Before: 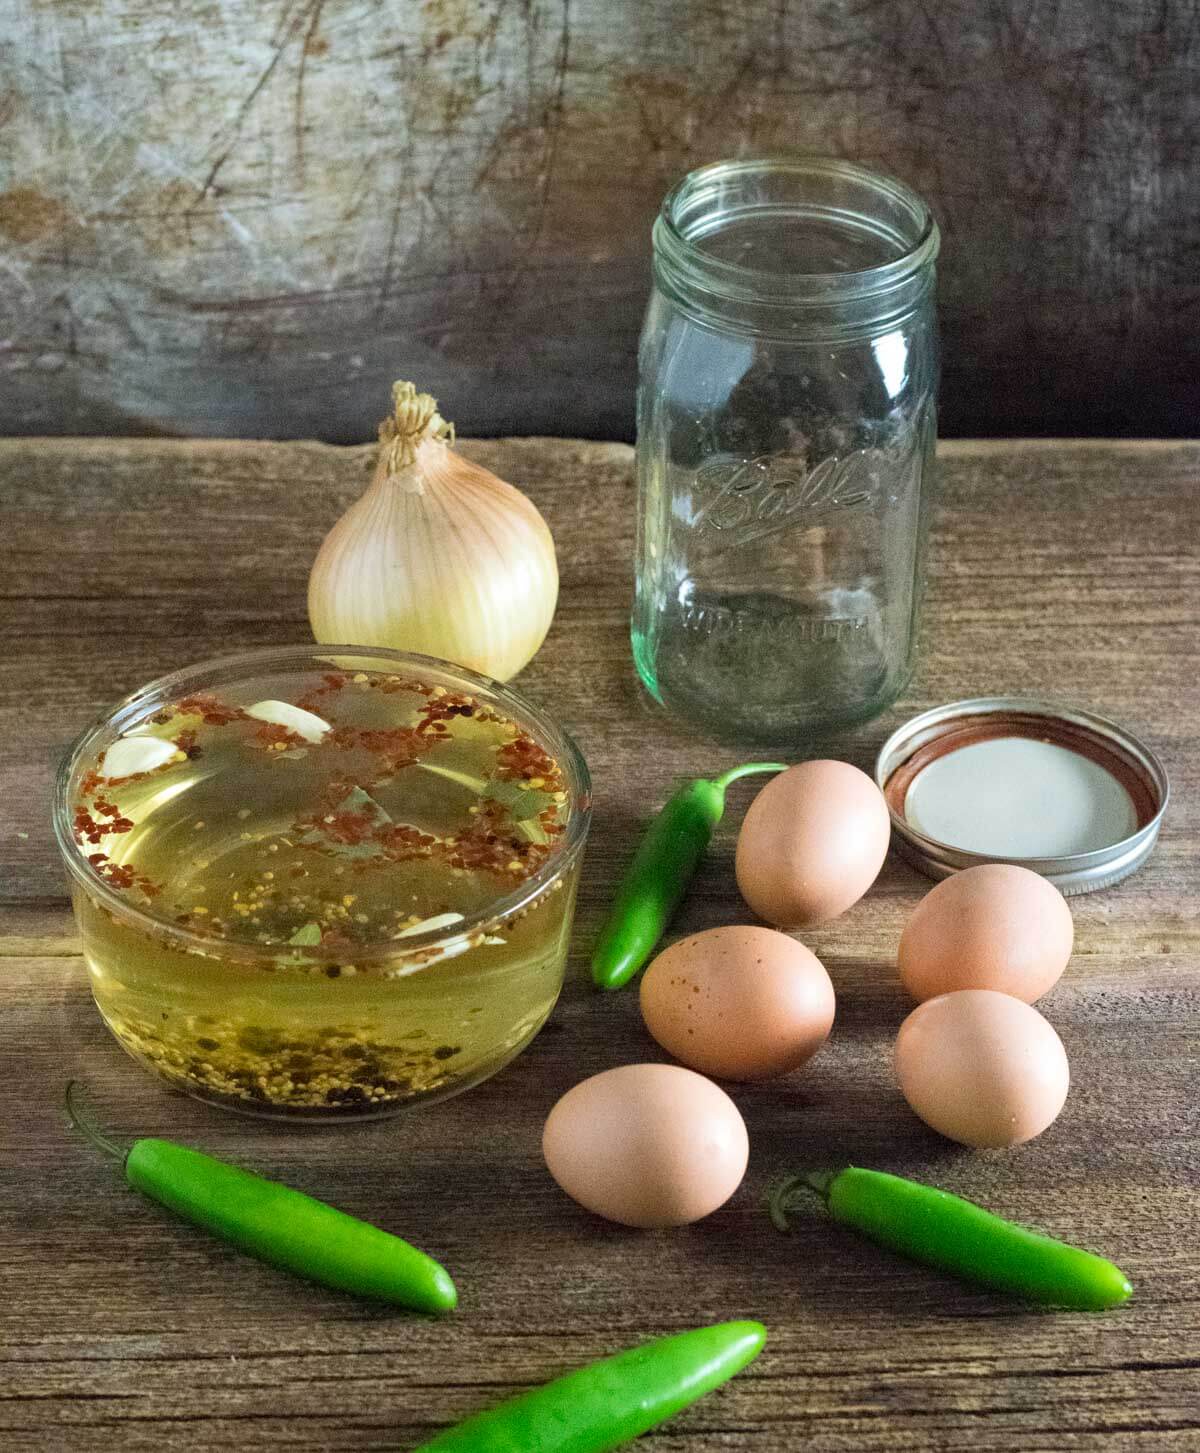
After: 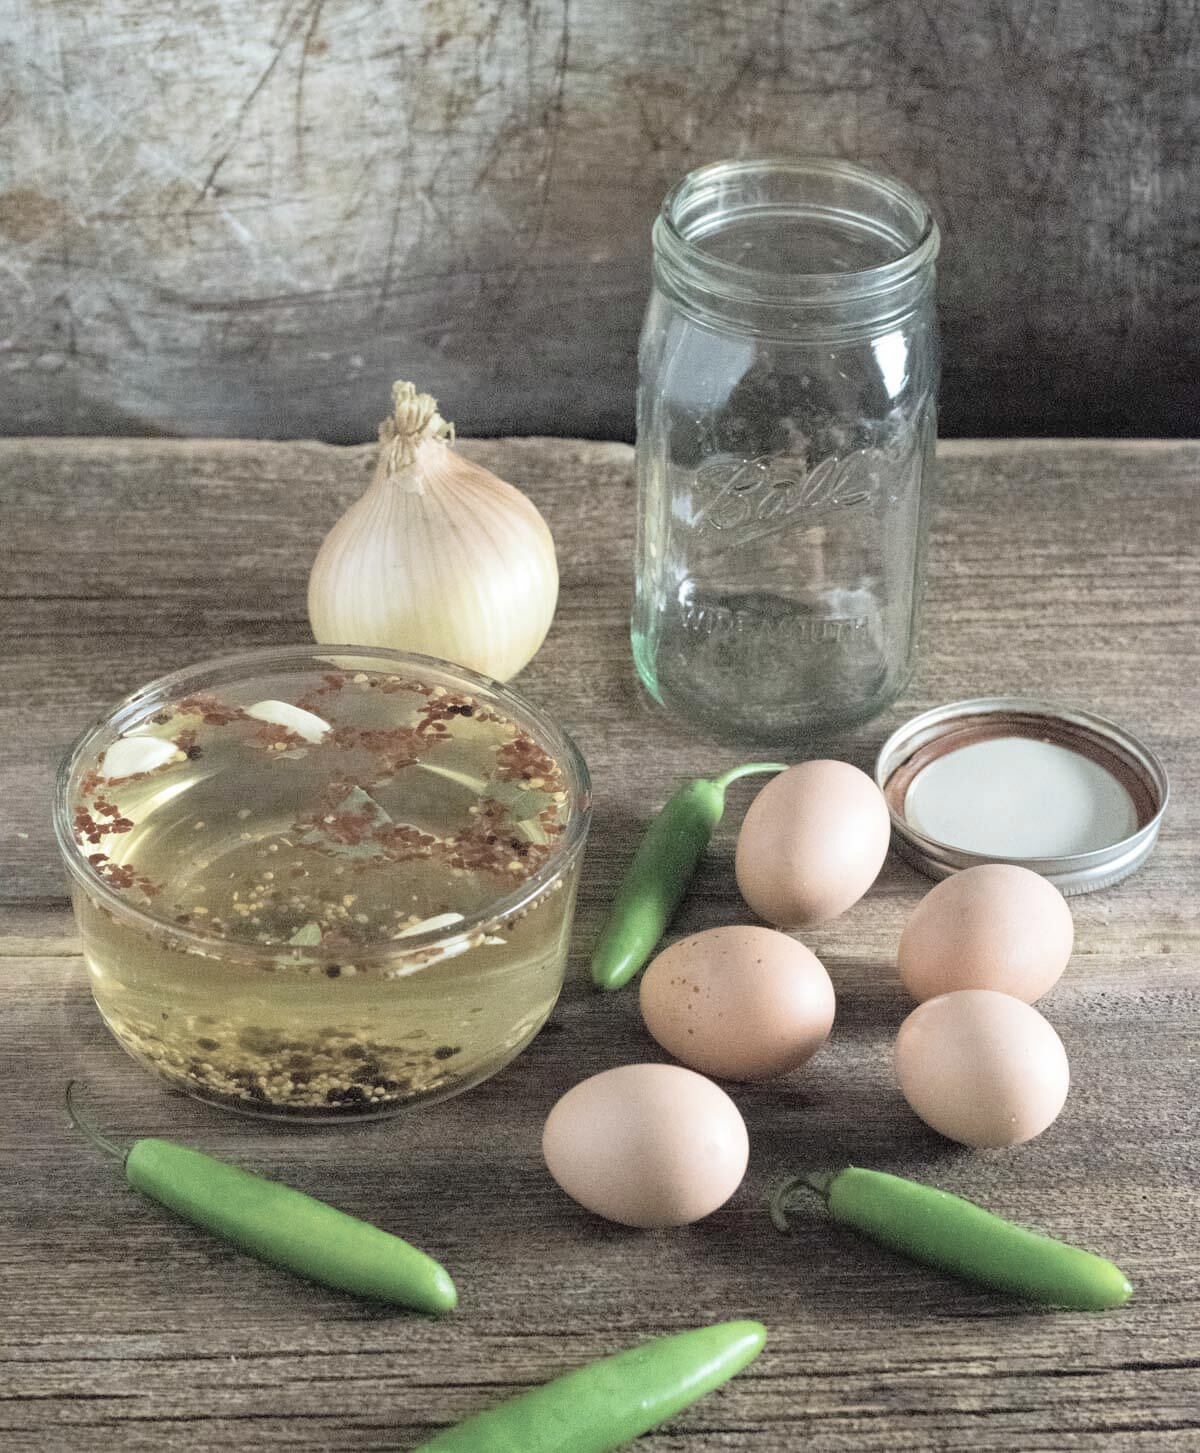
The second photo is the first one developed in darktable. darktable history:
contrast brightness saturation: brightness 0.18, saturation -0.5
